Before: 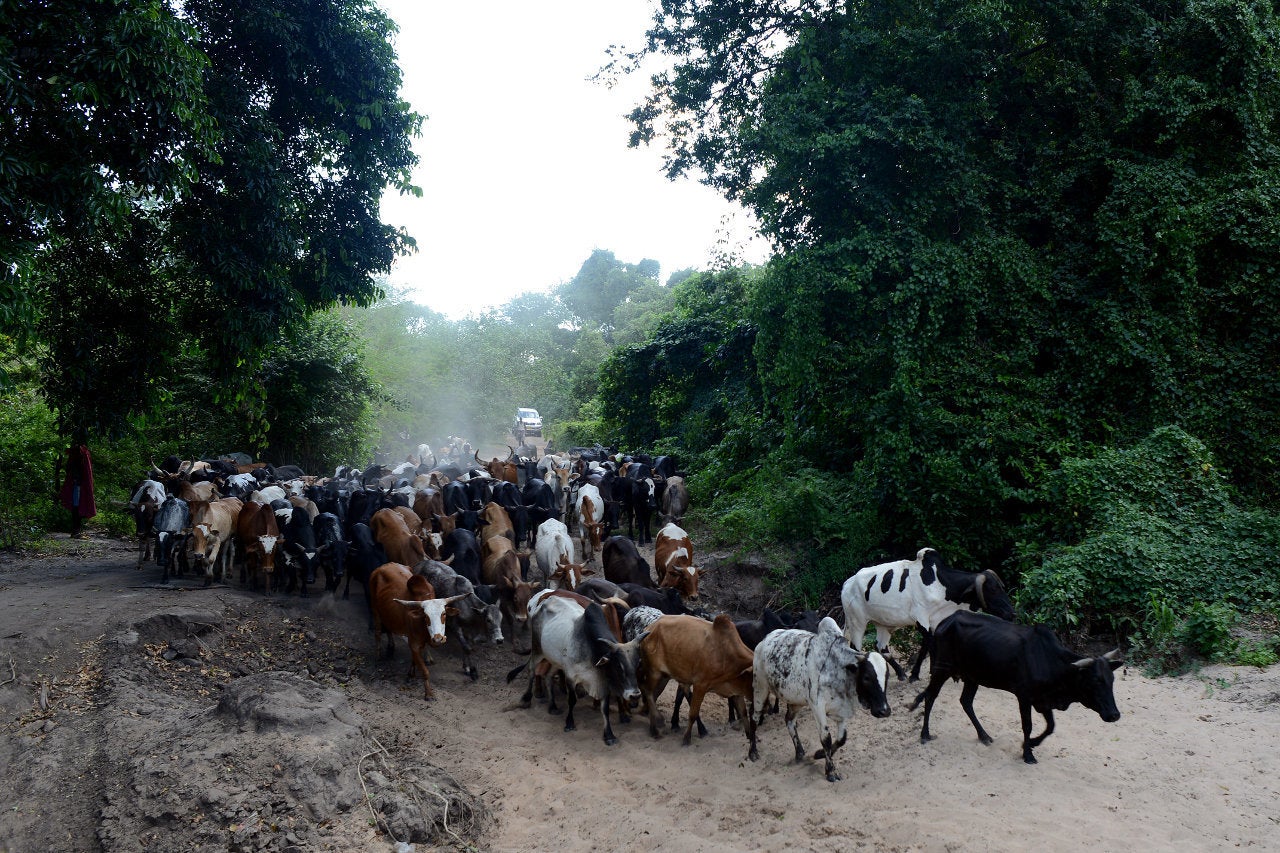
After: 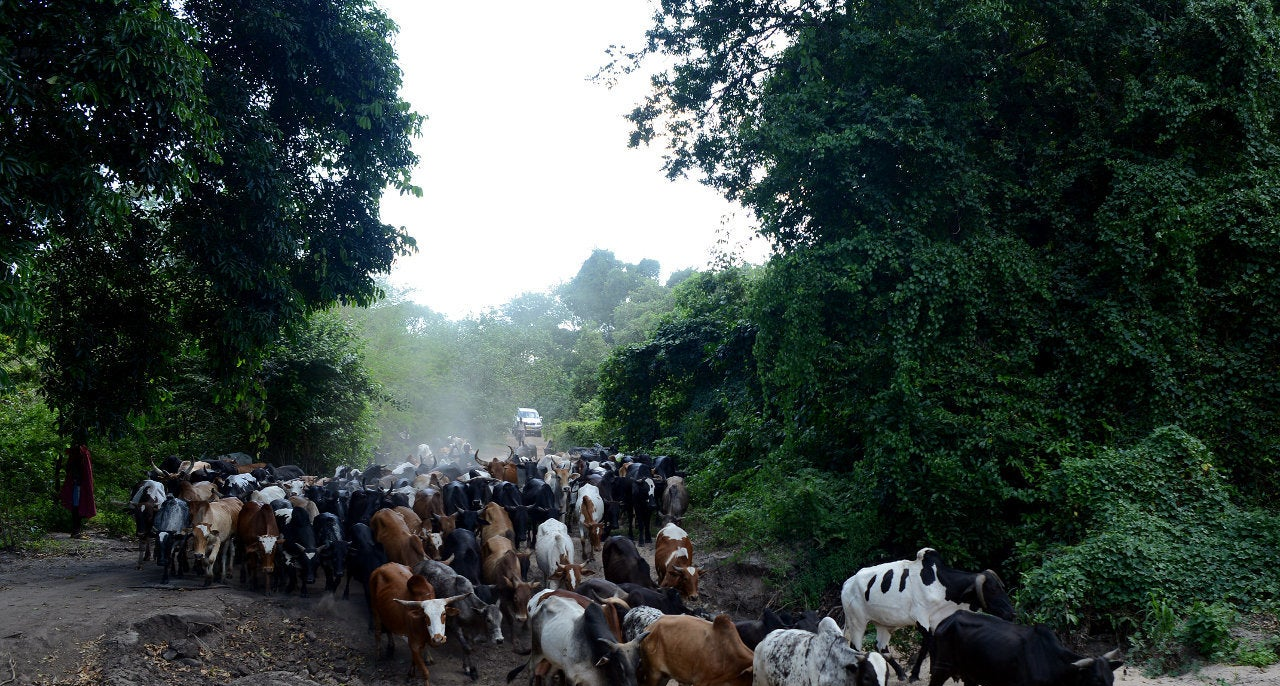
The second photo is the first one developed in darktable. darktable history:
crop: bottom 19.544%
